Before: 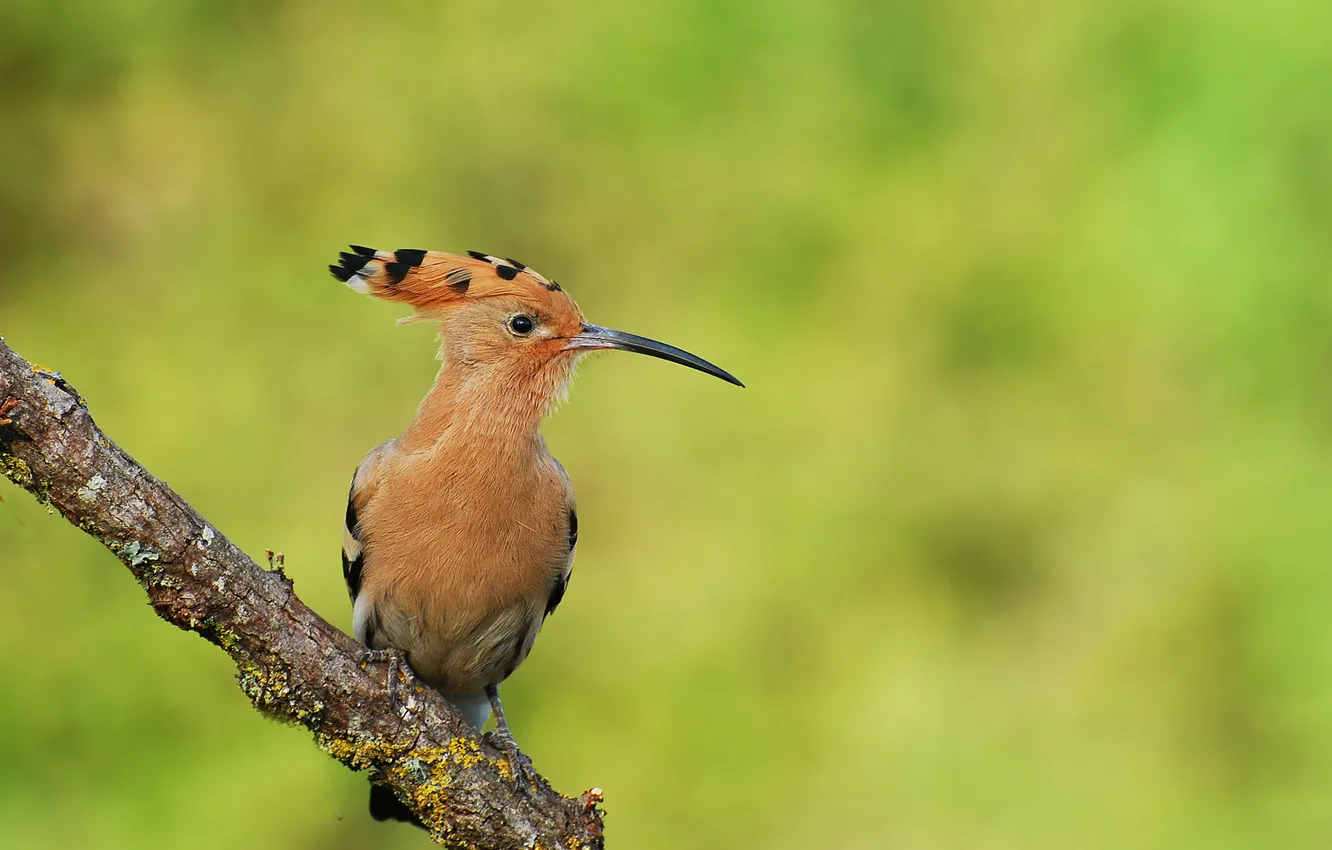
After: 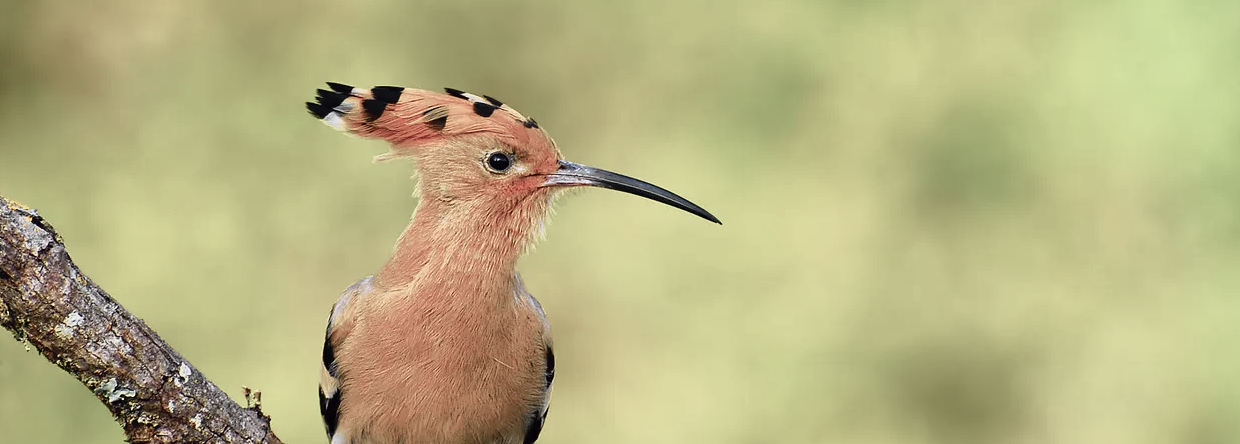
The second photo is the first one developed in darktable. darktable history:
crop: left 1.744%, top 19.225%, right 5.069%, bottom 28.357%
tone curve: curves: ch0 [(0, 0) (0.105, 0.068) (0.195, 0.162) (0.283, 0.283) (0.384, 0.404) (0.485, 0.531) (0.638, 0.681) (0.795, 0.879) (1, 0.977)]; ch1 [(0, 0) (0.161, 0.092) (0.35, 0.33) (0.379, 0.401) (0.456, 0.469) (0.498, 0.503) (0.531, 0.537) (0.596, 0.621) (0.635, 0.671) (1, 1)]; ch2 [(0, 0) (0.371, 0.362) (0.437, 0.437) (0.483, 0.484) (0.53, 0.515) (0.56, 0.58) (0.622, 0.606) (1, 1)], color space Lab, independent channels, preserve colors none
color balance: input saturation 100.43%, contrast fulcrum 14.22%, output saturation 70.41%
